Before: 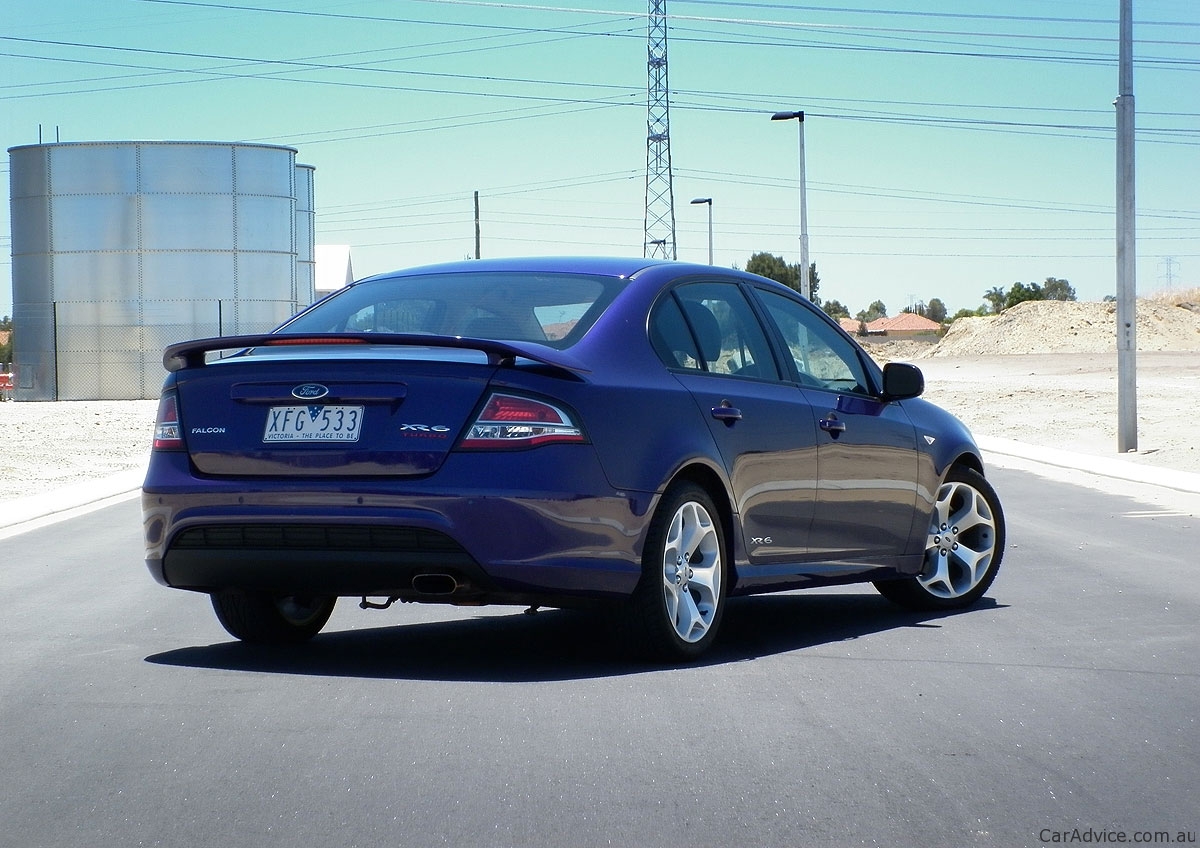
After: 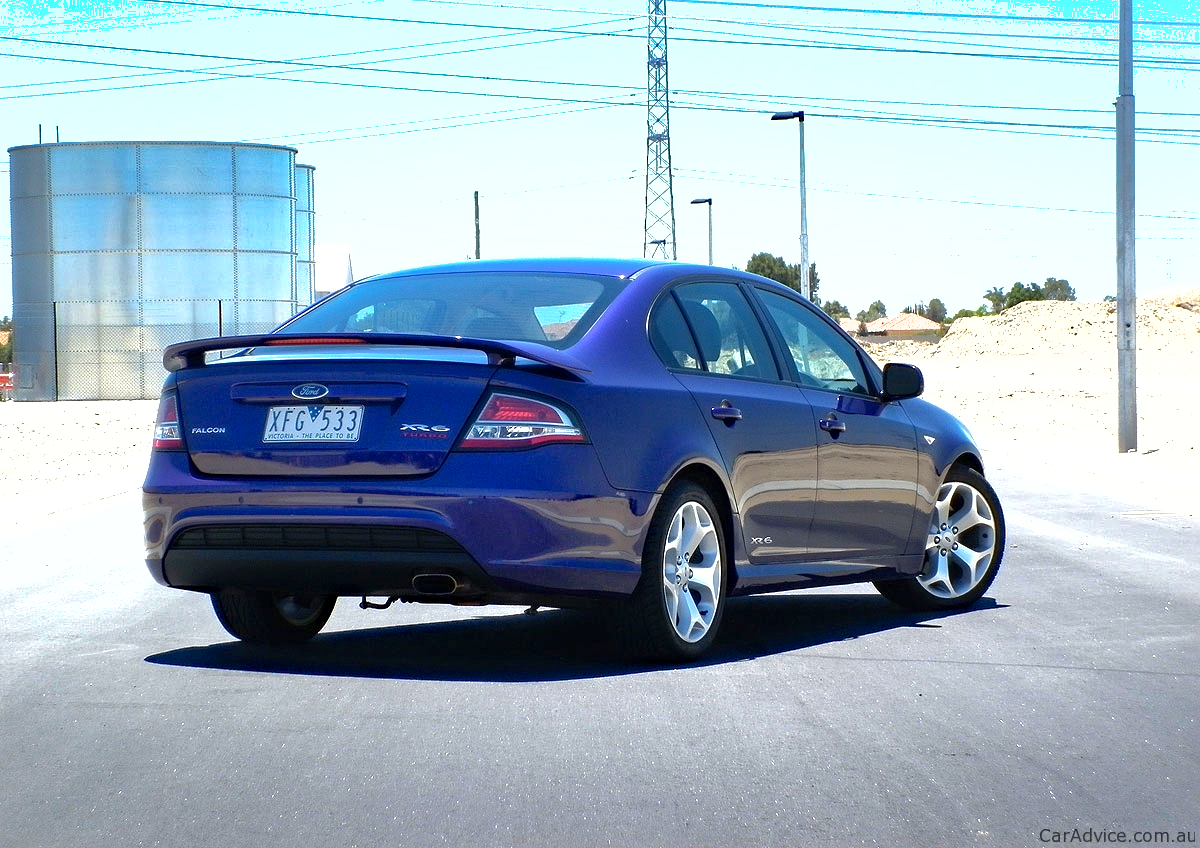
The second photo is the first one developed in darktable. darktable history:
haze removal: adaptive false
tone equalizer: -8 EV -0.417 EV, -7 EV -0.389 EV, -6 EV -0.333 EV, -5 EV -0.222 EV, -3 EV 0.222 EV, -2 EV 0.333 EV, -1 EV 0.389 EV, +0 EV 0.417 EV, edges refinement/feathering 500, mask exposure compensation -1.57 EV, preserve details no
exposure: exposure 0.6 EV, compensate highlight preservation false
shadows and highlights: on, module defaults
